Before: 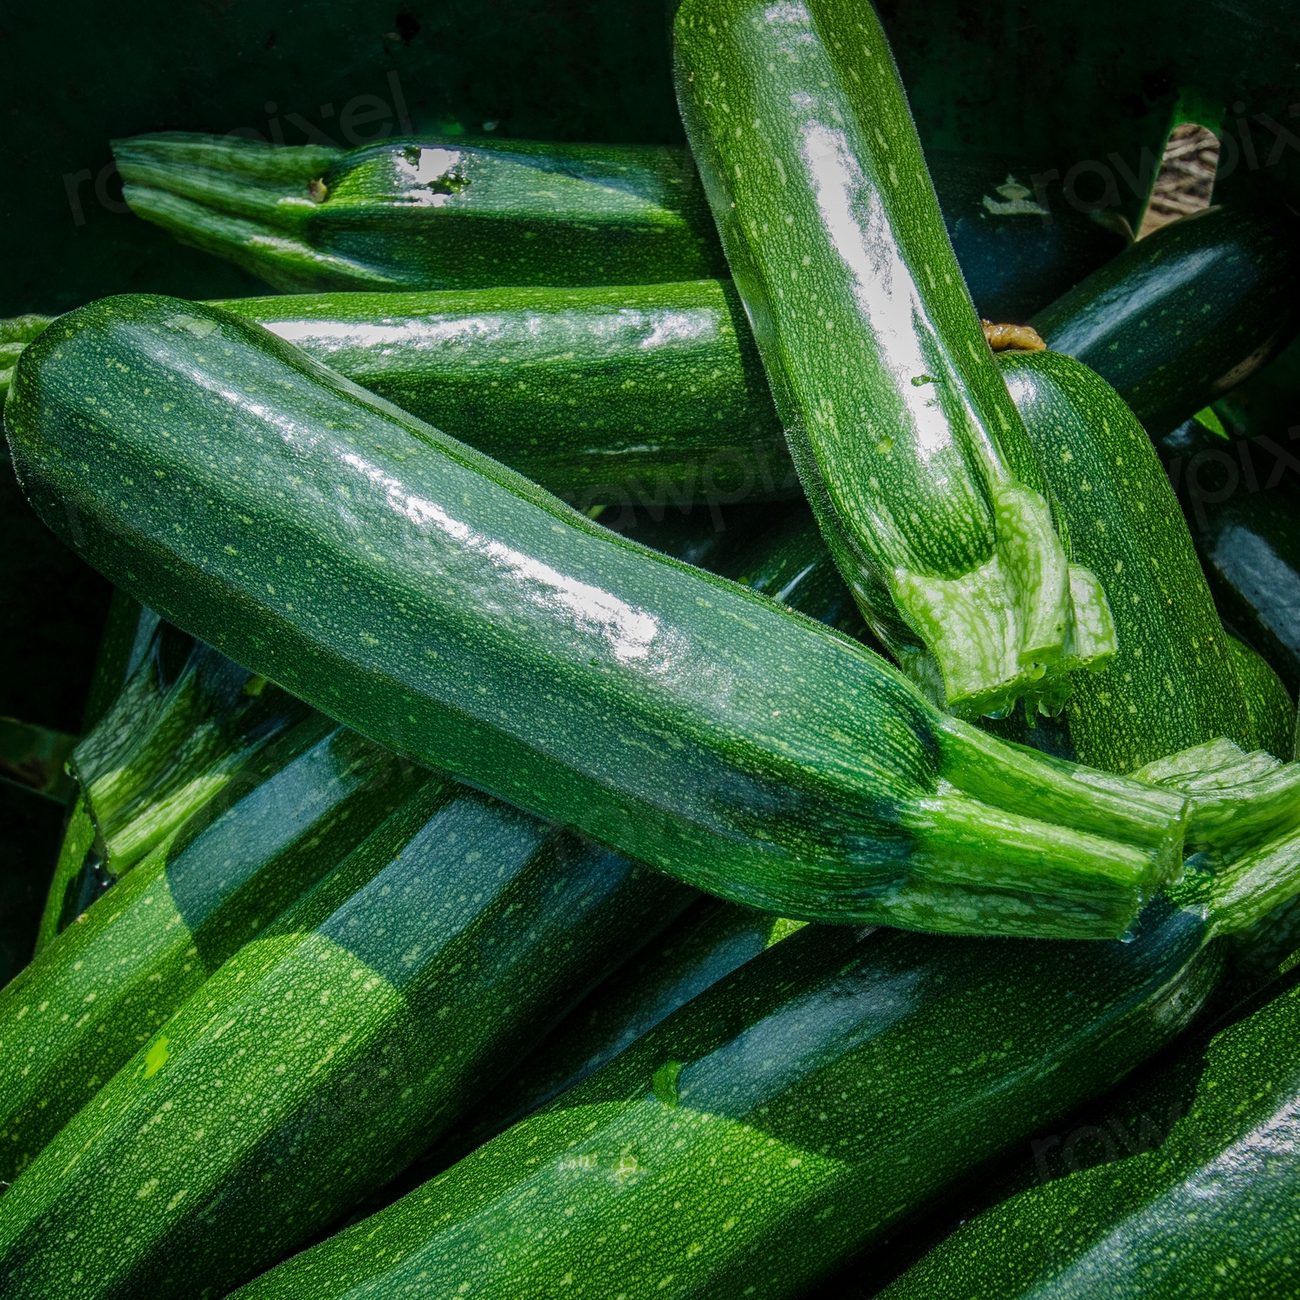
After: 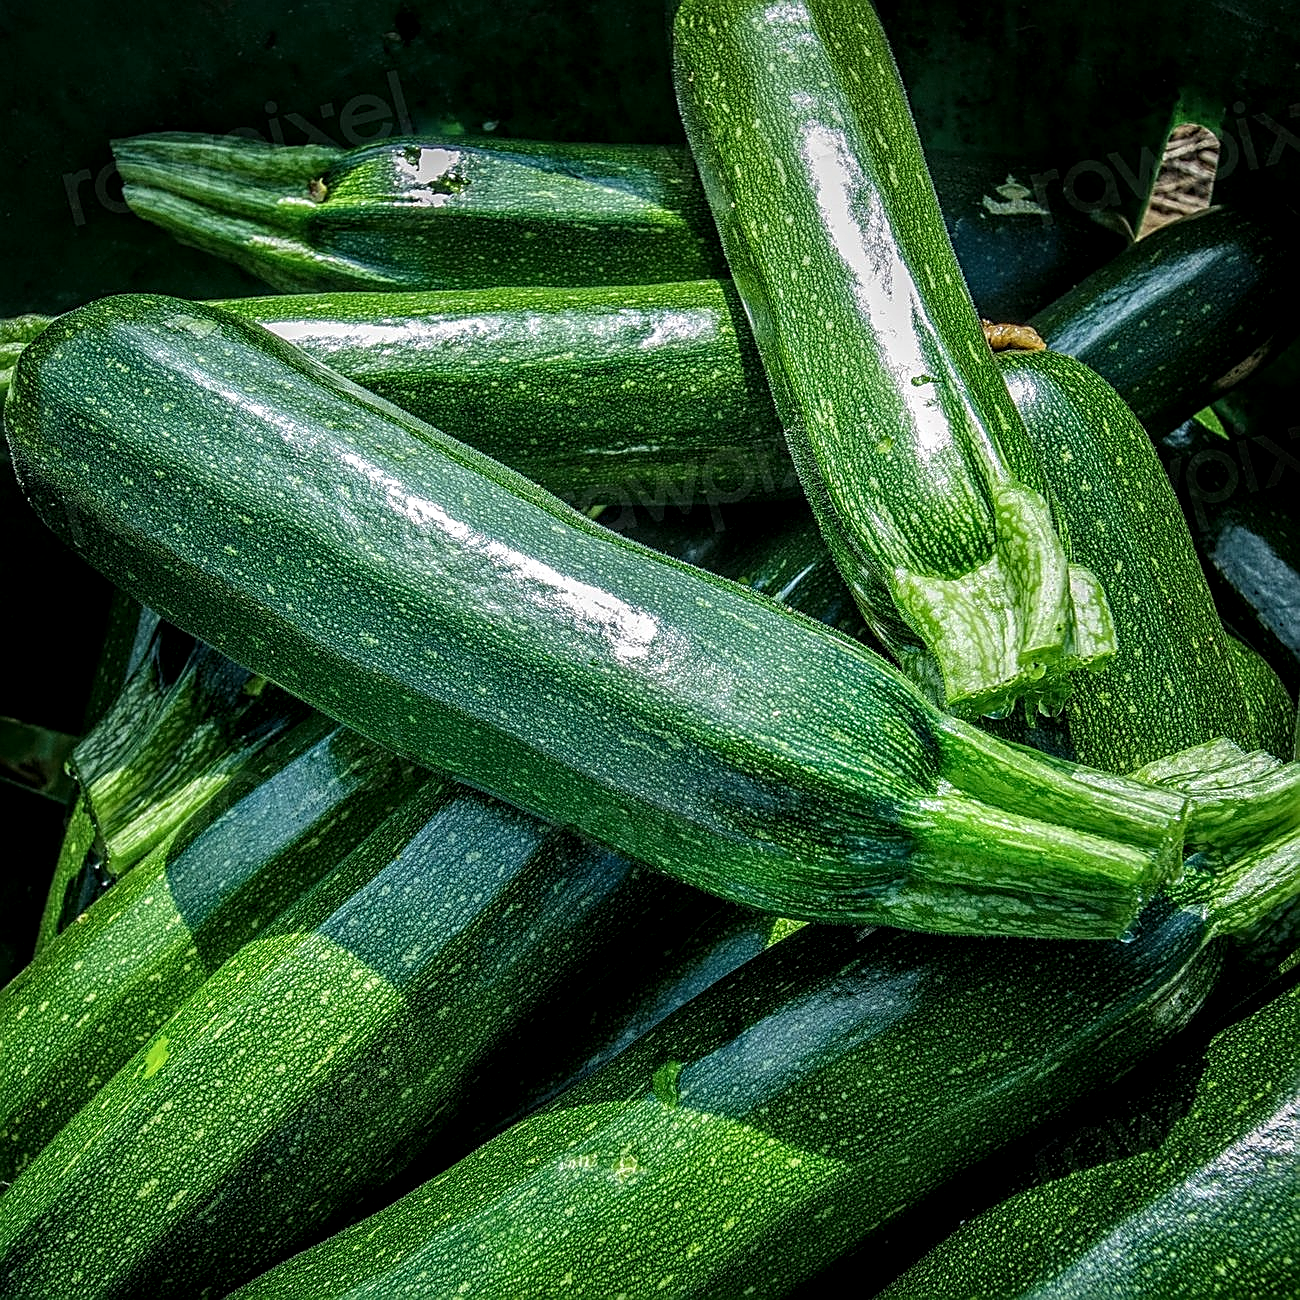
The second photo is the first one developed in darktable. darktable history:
local contrast: detail 150%
sharpen: amount 0.988
